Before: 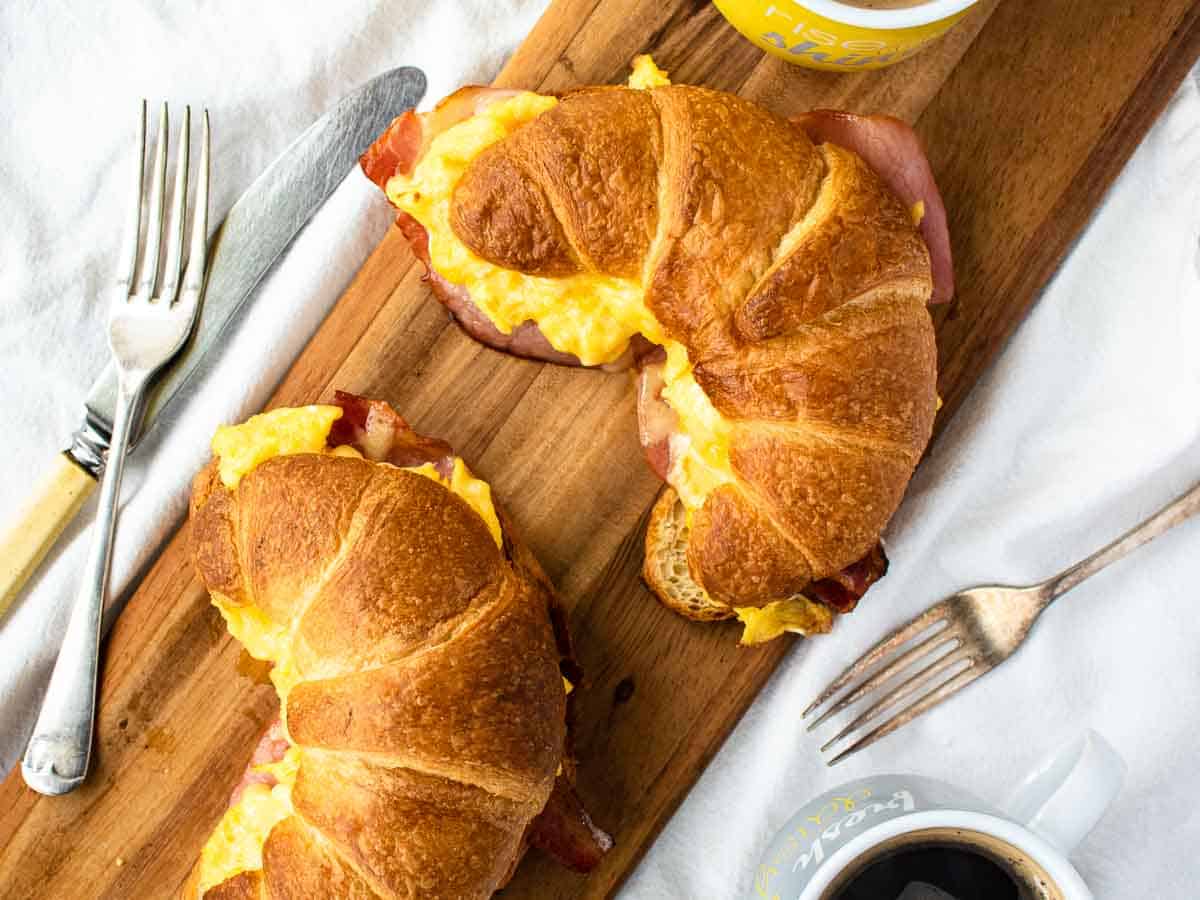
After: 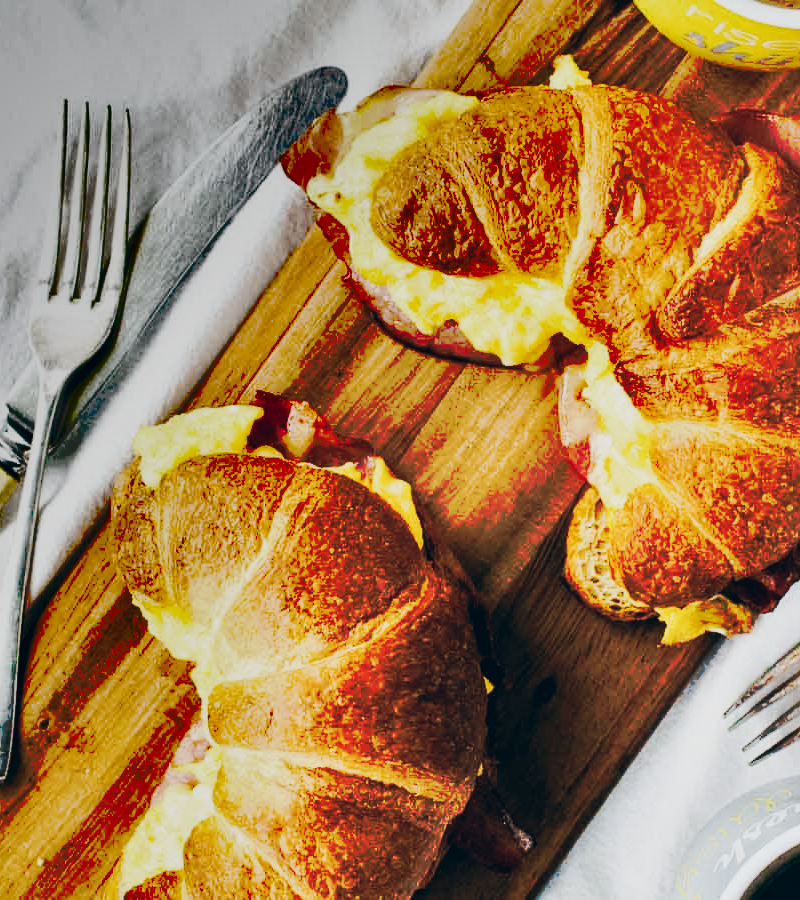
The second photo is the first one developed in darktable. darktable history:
shadows and highlights: shadows 19.13, highlights -83.41, soften with gaussian
crop and rotate: left 6.617%, right 26.717%
tone curve: curves: ch0 [(0, 0) (0.003, 0.003) (0.011, 0.01) (0.025, 0.023) (0.044, 0.042) (0.069, 0.065) (0.1, 0.094) (0.136, 0.127) (0.177, 0.166) (0.224, 0.211) (0.277, 0.26) (0.335, 0.315) (0.399, 0.375) (0.468, 0.44) (0.543, 0.658) (0.623, 0.718) (0.709, 0.782) (0.801, 0.851) (0.898, 0.923) (1, 1)], preserve colors none
color balance: lift [1.016, 0.983, 1, 1.017], gamma [0.958, 1, 1, 1], gain [0.981, 1.007, 0.993, 1.002], input saturation 118.26%, contrast 13.43%, contrast fulcrum 21.62%, output saturation 82.76%
sigmoid: skew -0.2, preserve hue 0%, red attenuation 0.1, red rotation 0.035, green attenuation 0.1, green rotation -0.017, blue attenuation 0.15, blue rotation -0.052, base primaries Rec2020
